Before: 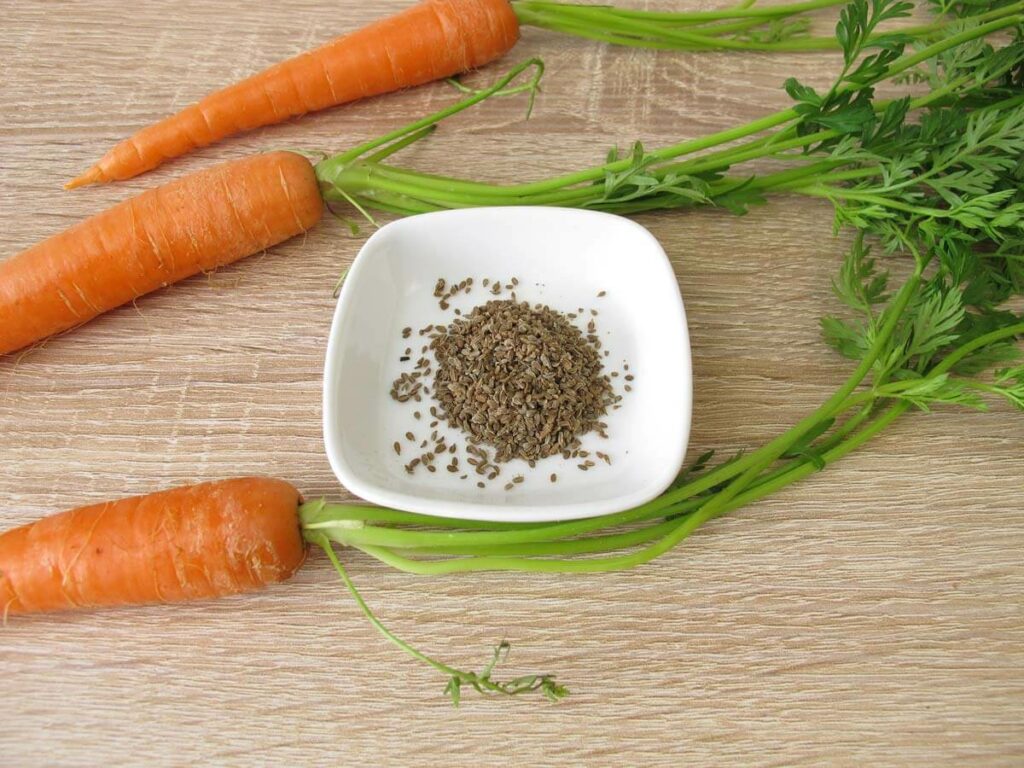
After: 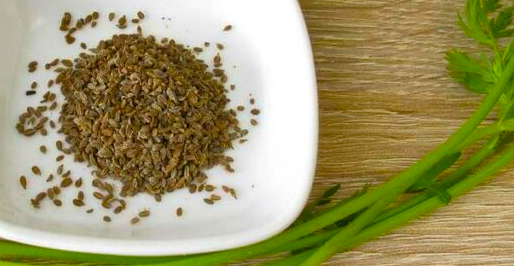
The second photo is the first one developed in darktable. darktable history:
color balance rgb: linear chroma grading › global chroma 15%, perceptual saturation grading › global saturation 30%
shadows and highlights: shadows 52.42, soften with gaussian
crop: left 36.607%, top 34.735%, right 13.146%, bottom 30.611%
